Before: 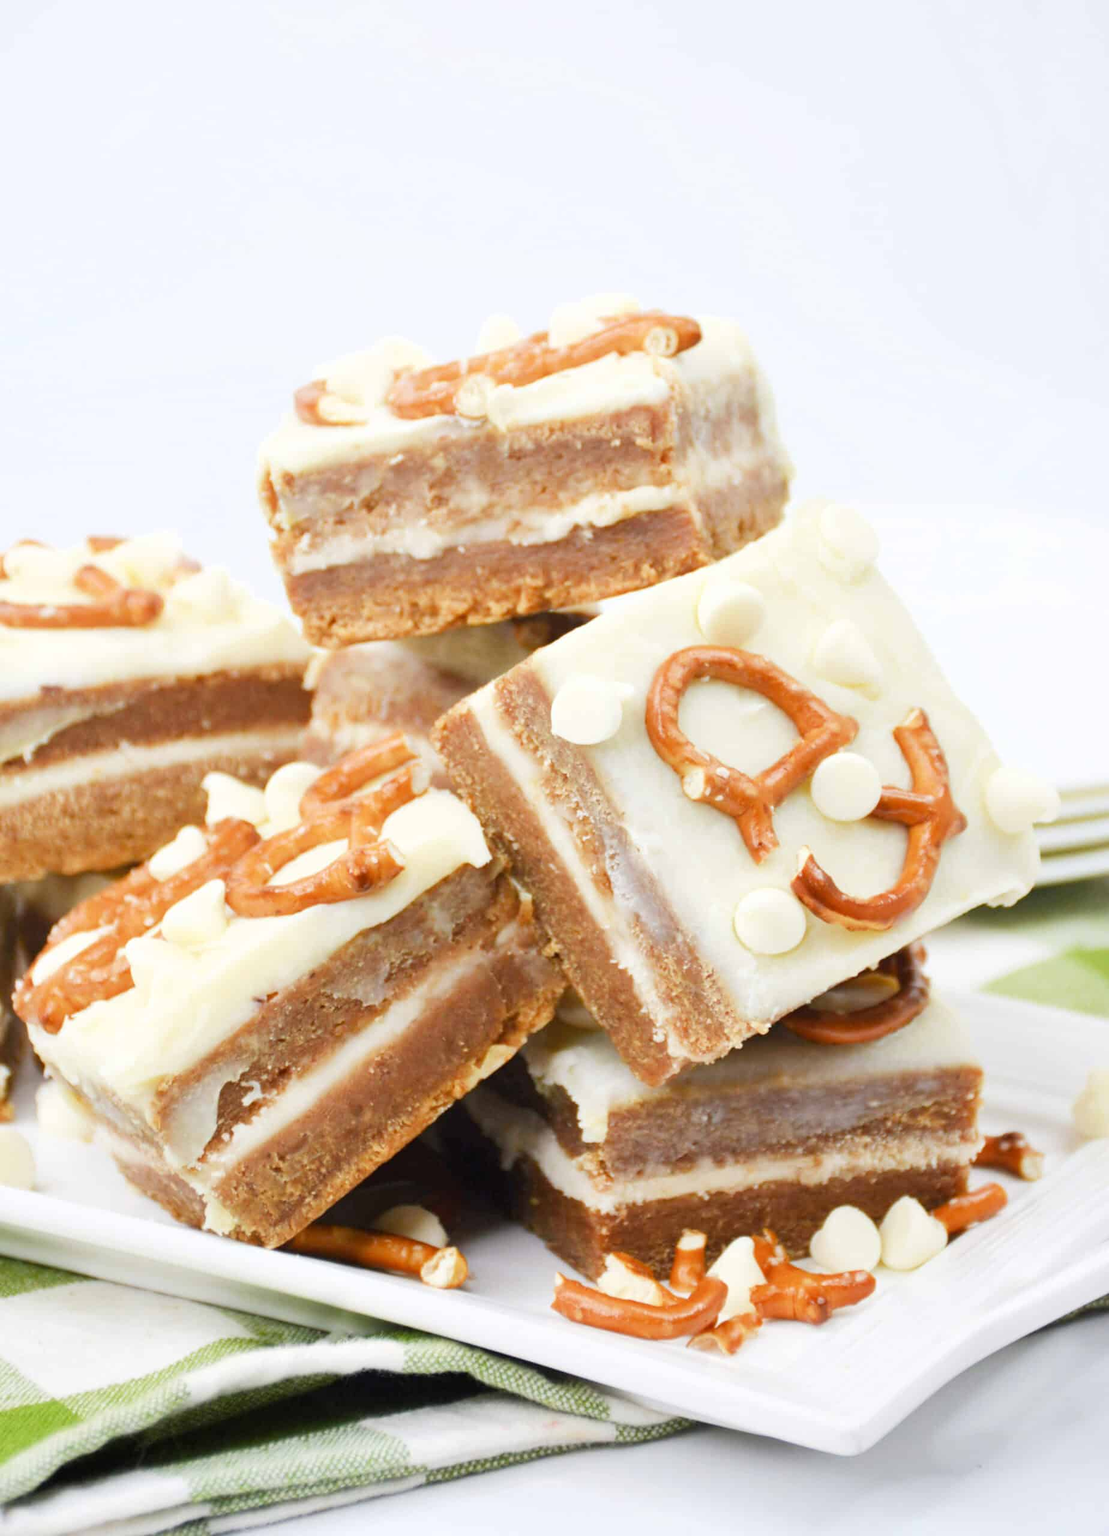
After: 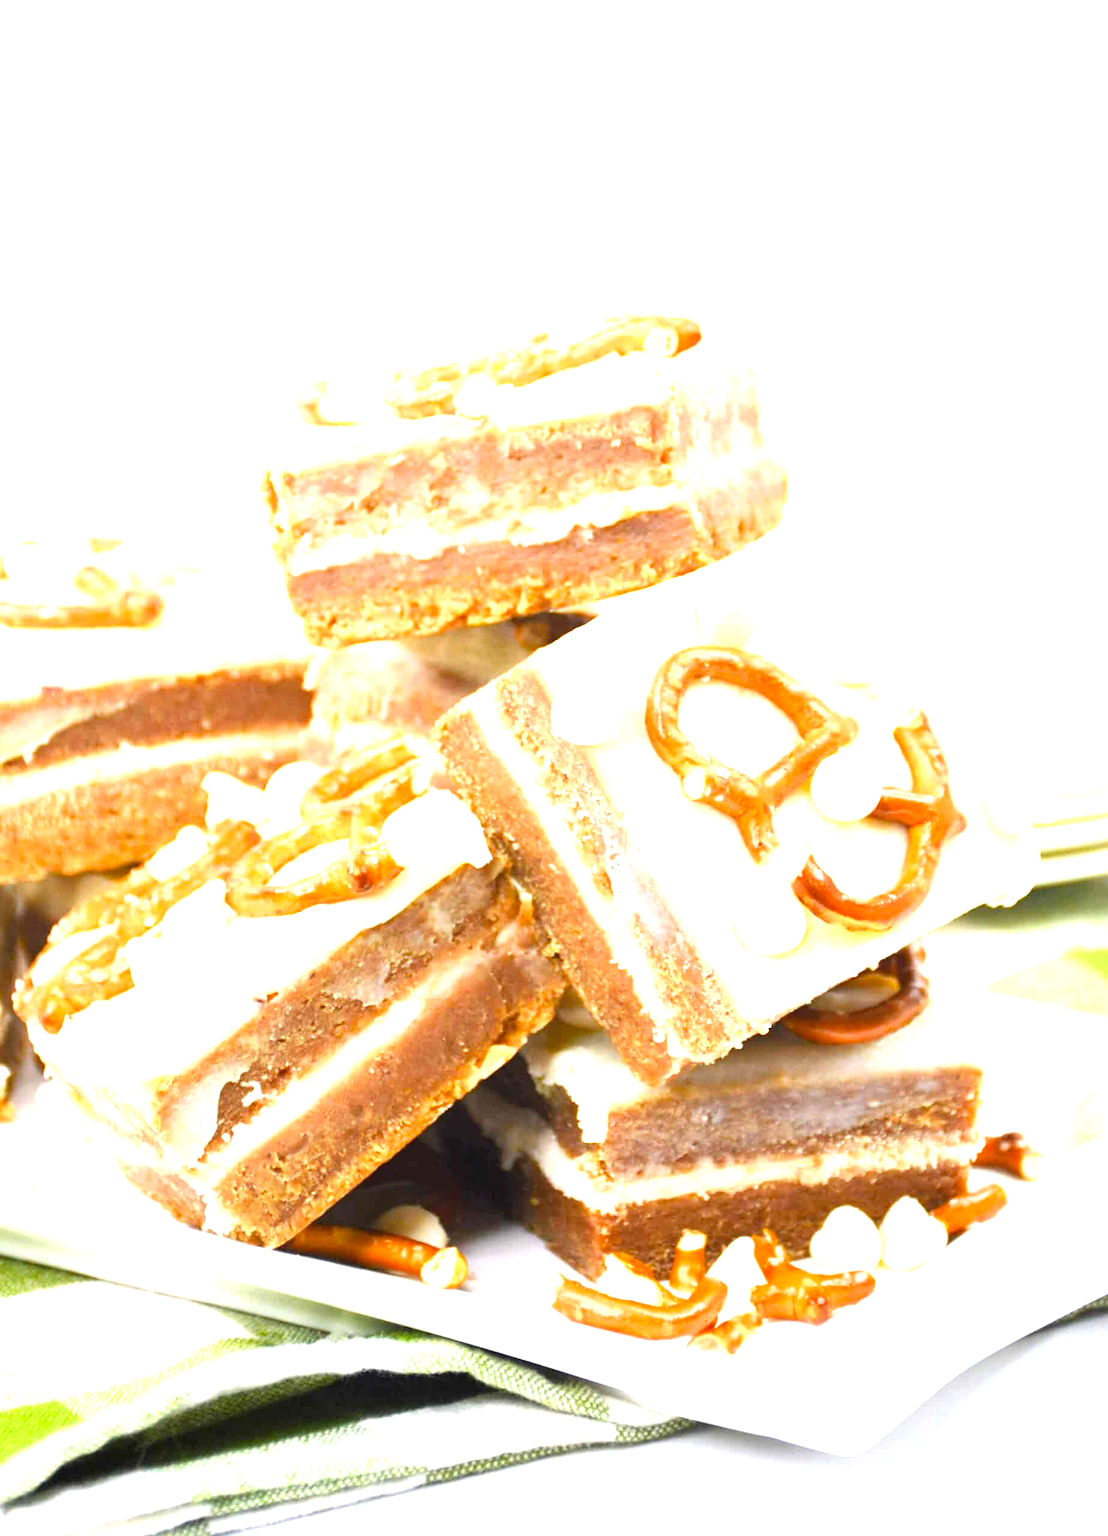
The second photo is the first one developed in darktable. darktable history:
color balance: output saturation 110%
exposure: black level correction 0, exposure 1.1 EV, compensate highlight preservation false
sharpen: amount 0.2
